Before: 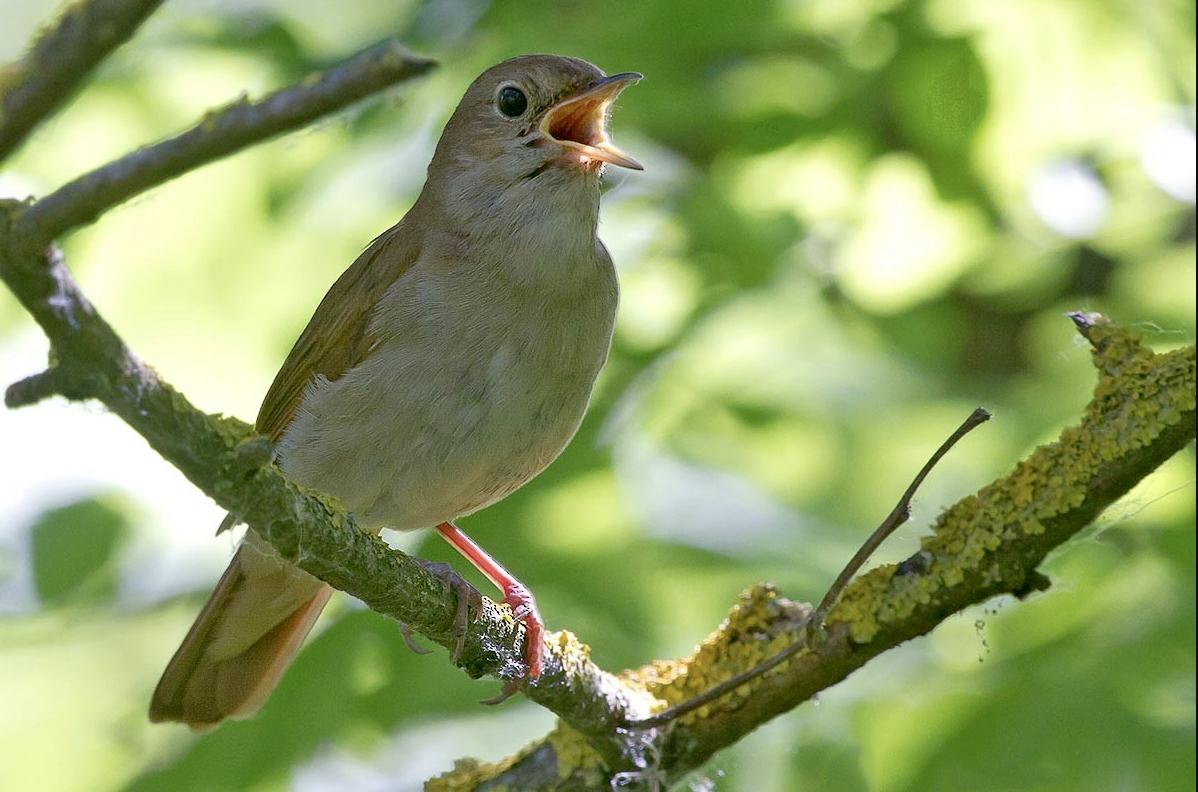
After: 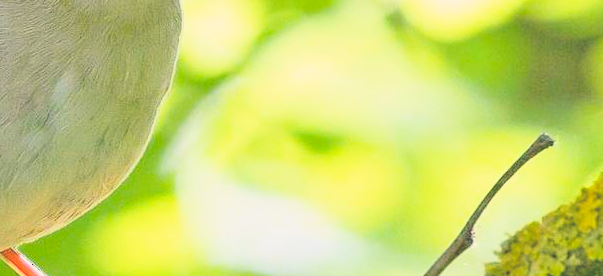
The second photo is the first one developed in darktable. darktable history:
crop: left 36.46%, top 34.605%, right 13.166%, bottom 30.443%
base curve: curves: ch0 [(0, 0) (0.032, 0.037) (0.105, 0.228) (0.435, 0.76) (0.856, 0.983) (1, 1)]
exposure: black level correction -0.027, compensate highlight preservation false
tone equalizer: on, module defaults
color balance rgb: power › hue 61.99°, highlights gain › chroma 3.075%, highlights gain › hue 60.12°, perceptual saturation grading › global saturation 25.587%, perceptual brilliance grading › highlights 8.668%, perceptual brilliance grading › mid-tones 4.36%, perceptual brilliance grading › shadows 1.93%, contrast 4.806%
tone curve: curves: ch0 [(0, 0) (0.07, 0.052) (0.23, 0.254) (0.486, 0.53) (0.822, 0.825) (0.994, 0.955)]; ch1 [(0, 0) (0.226, 0.261) (0.379, 0.442) (0.469, 0.472) (0.495, 0.495) (0.514, 0.504) (0.561, 0.568) (0.59, 0.612) (1, 1)]; ch2 [(0, 0) (0.269, 0.299) (0.459, 0.441) (0.498, 0.499) (0.523, 0.52) (0.586, 0.569) (0.635, 0.617) (0.659, 0.681) (0.718, 0.764) (1, 1)], preserve colors none
